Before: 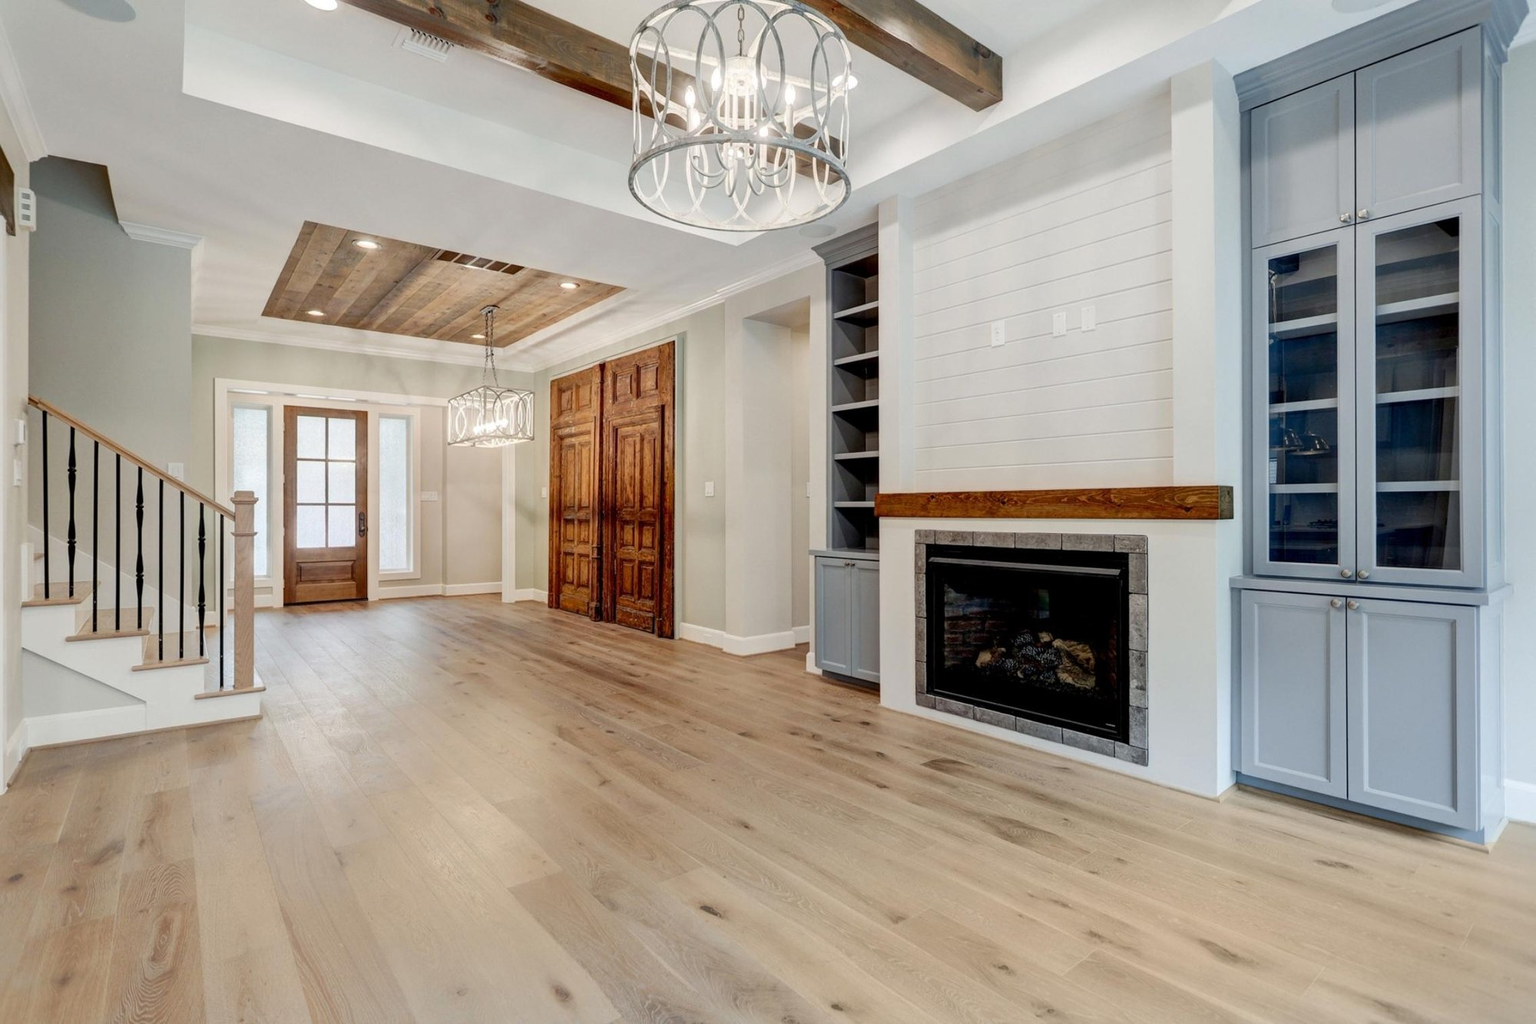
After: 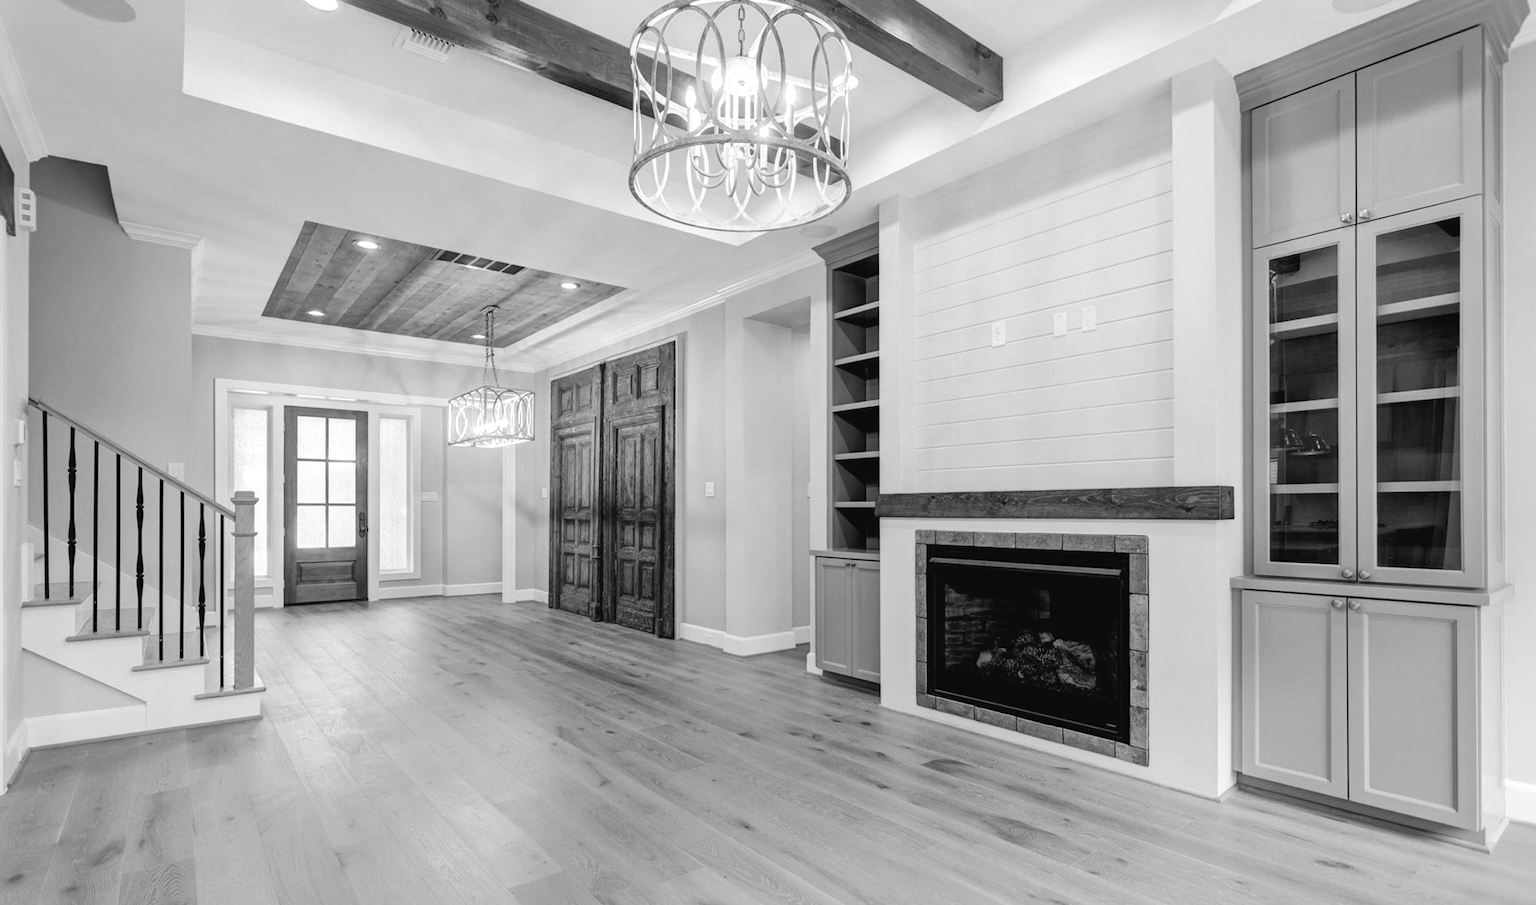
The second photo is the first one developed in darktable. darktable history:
crop and rotate: top 0%, bottom 11.49%
monochrome: on, module defaults
contrast brightness saturation: contrast -0.08, brightness -0.04, saturation -0.11
exposure: exposure 0.376 EV, compensate highlight preservation false
